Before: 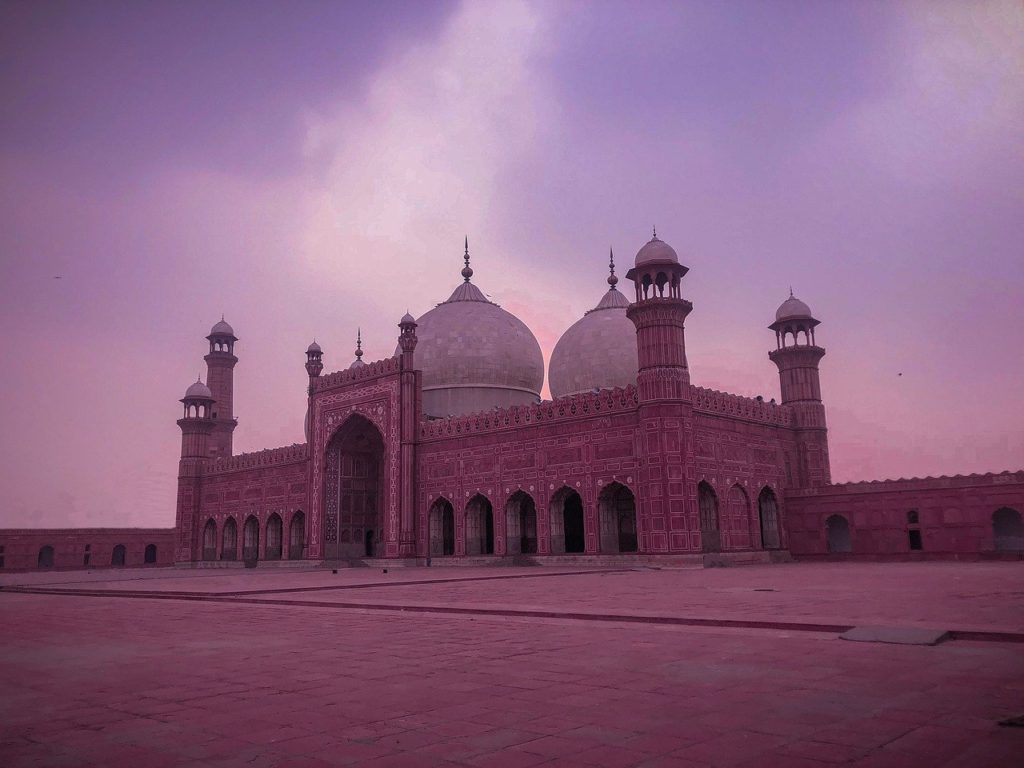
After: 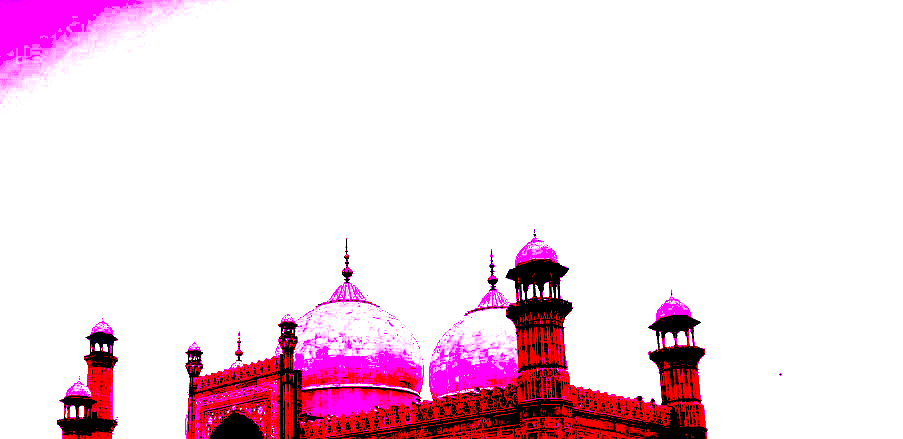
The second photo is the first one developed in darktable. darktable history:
exposure: black level correction 0.1, exposure 3 EV, compensate highlight preservation false
crop and rotate: left 11.812%, bottom 42.776%
